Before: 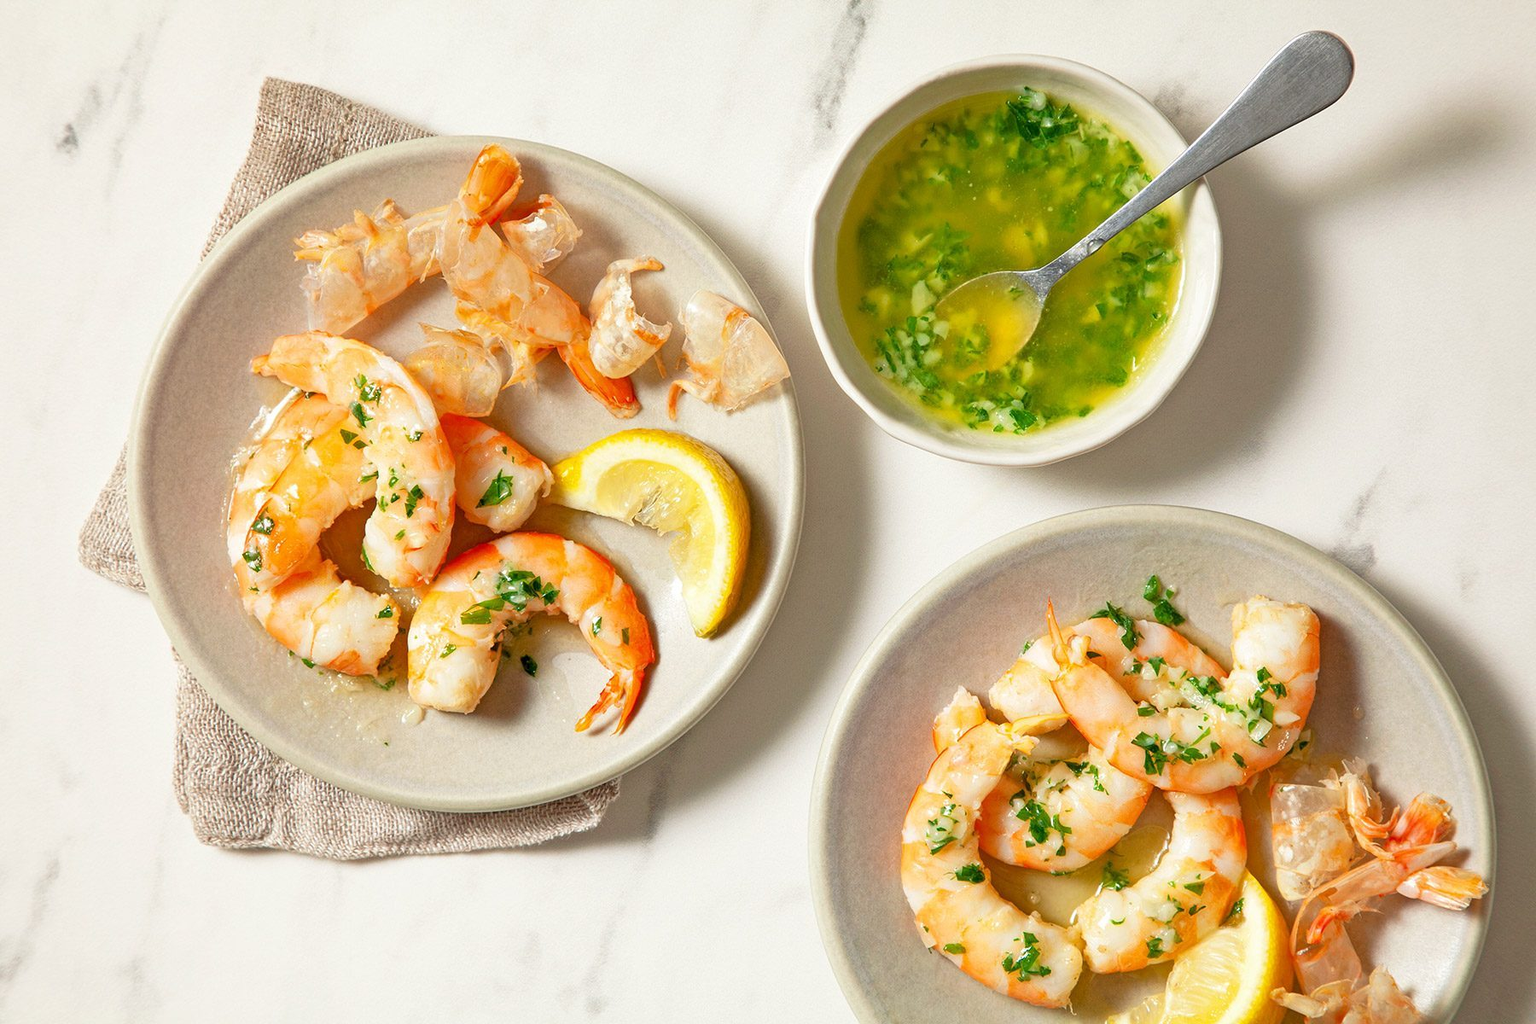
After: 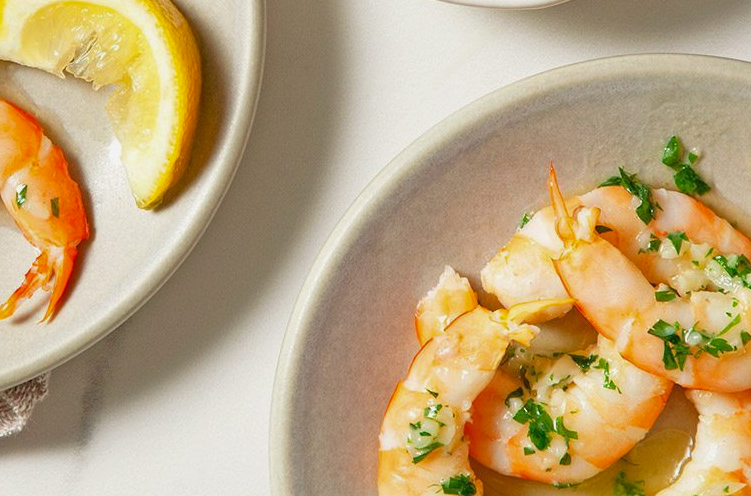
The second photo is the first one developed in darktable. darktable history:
shadows and highlights: shadows 25.25, white point adjustment -3.11, highlights -30.08
crop: left 37.669%, top 44.863%, right 20.591%, bottom 13.792%
